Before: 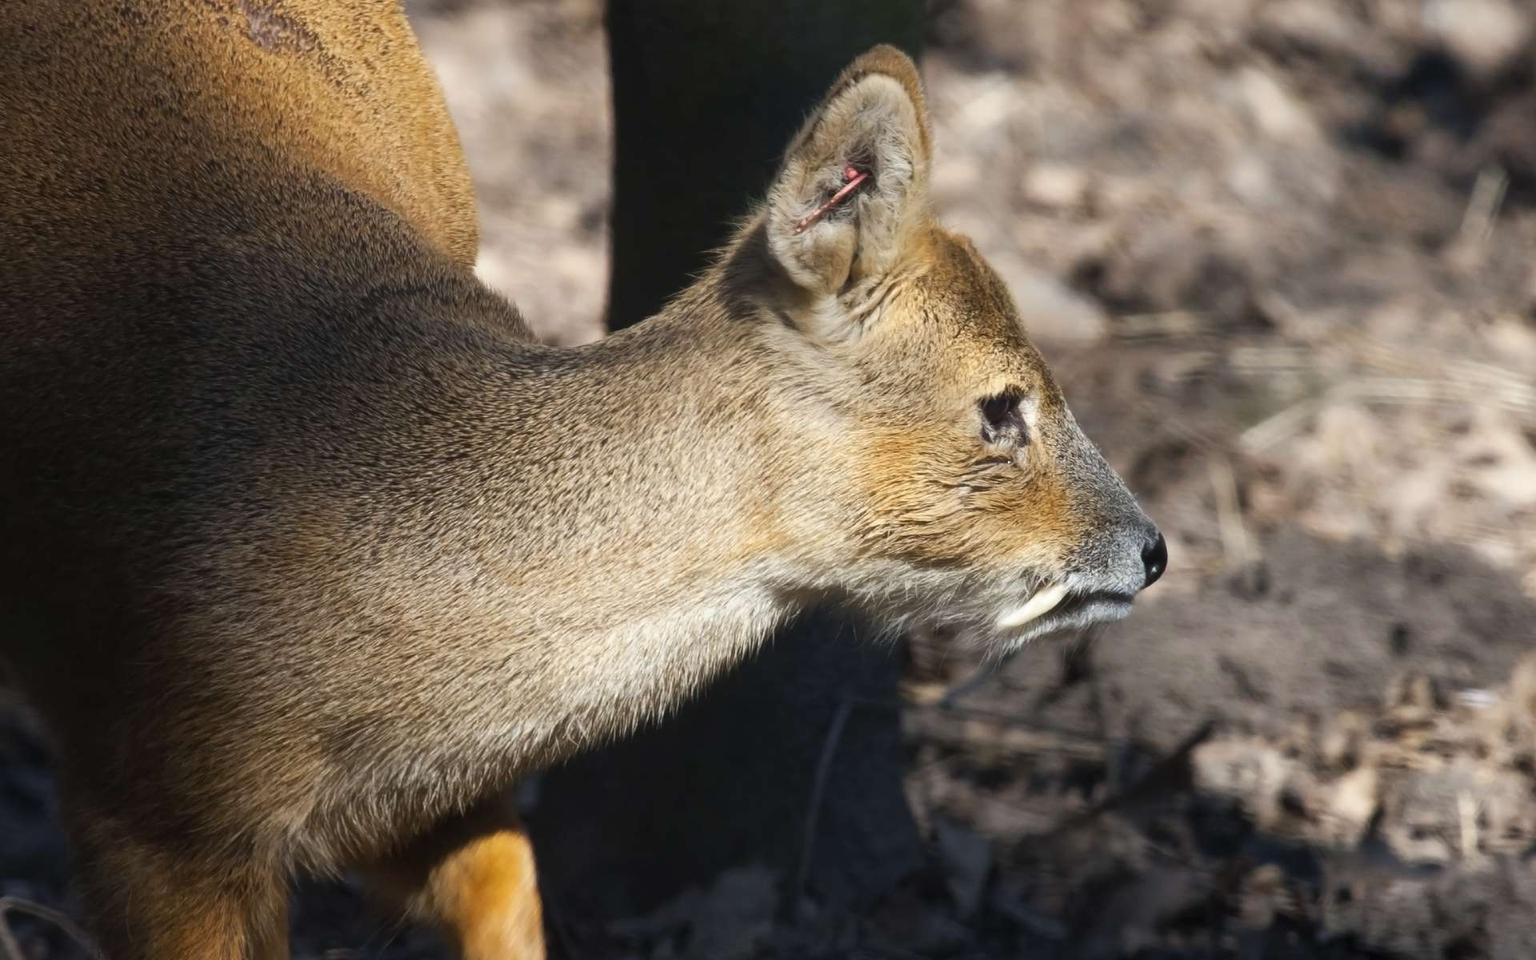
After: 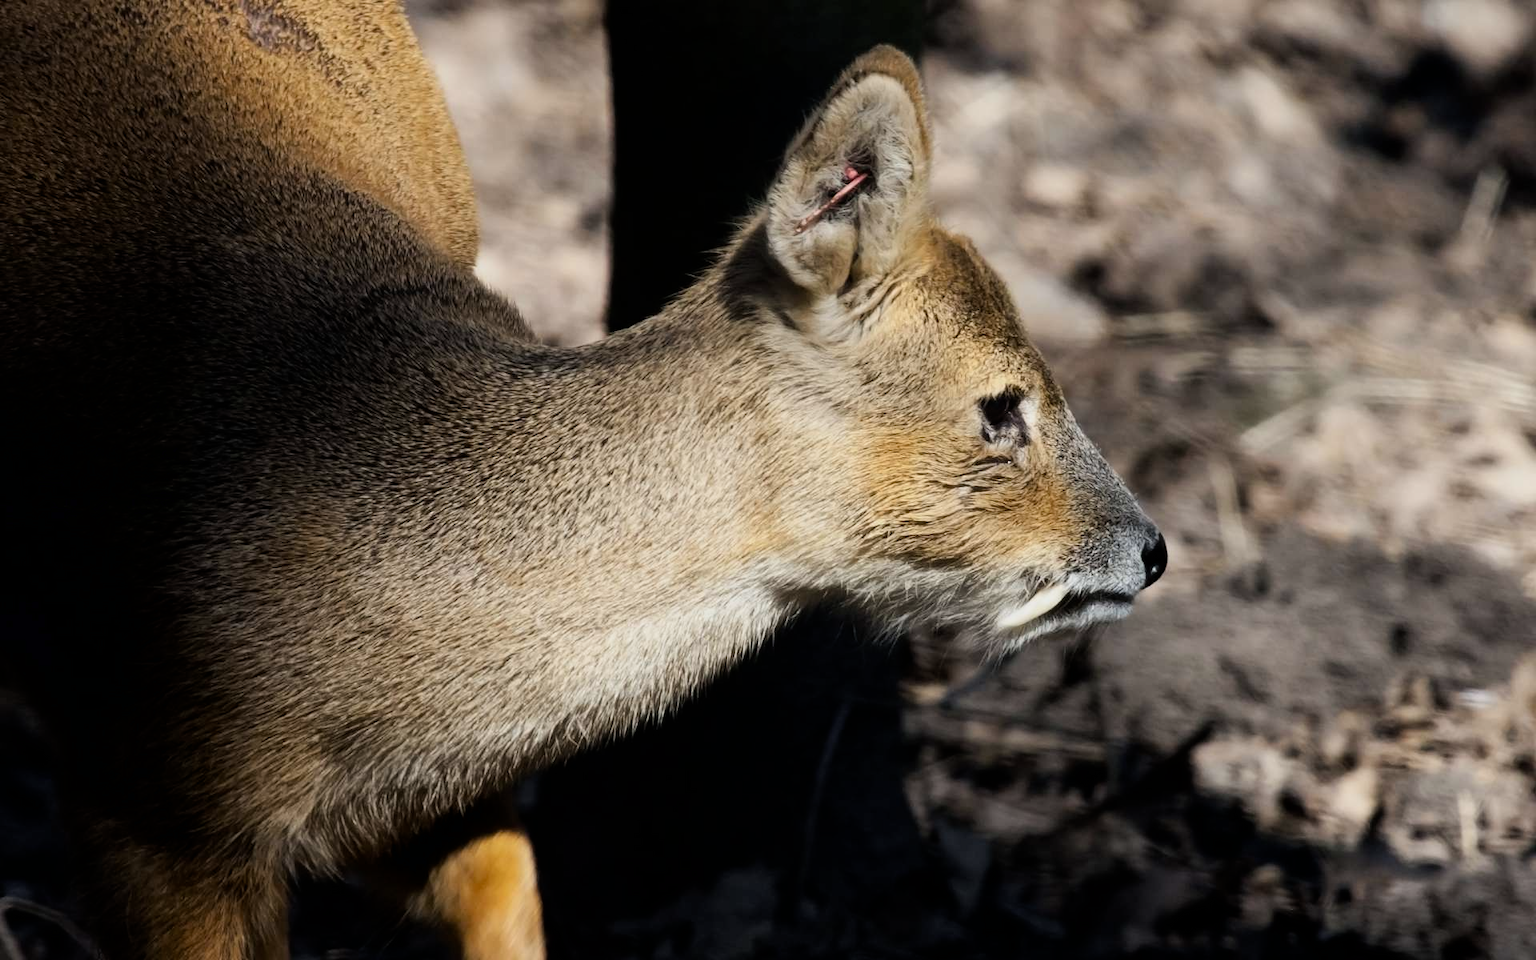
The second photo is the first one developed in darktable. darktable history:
exposure: black level correction 0.006, exposure -0.226 EV, compensate highlight preservation false
filmic rgb: black relative exposure -8.07 EV, white relative exposure 3 EV, hardness 5.35, contrast 1.25
